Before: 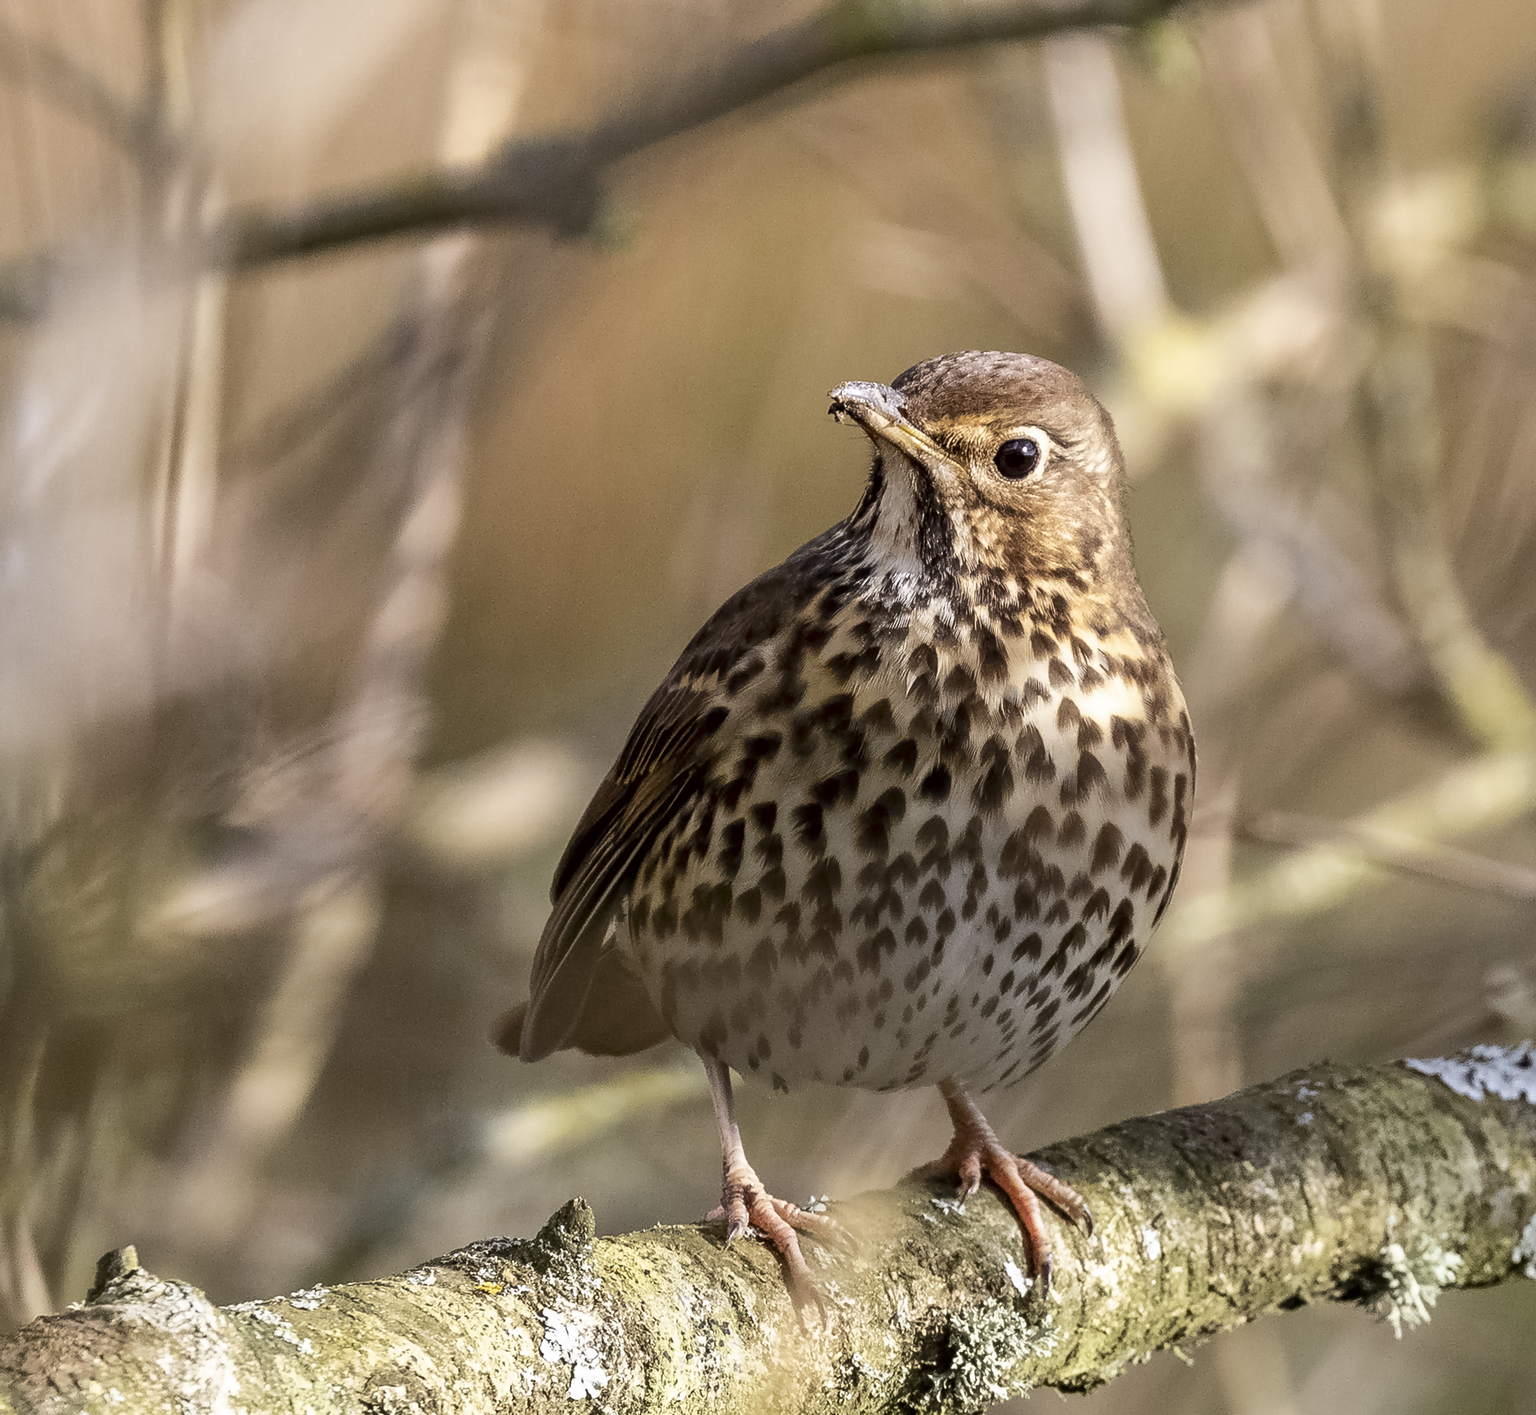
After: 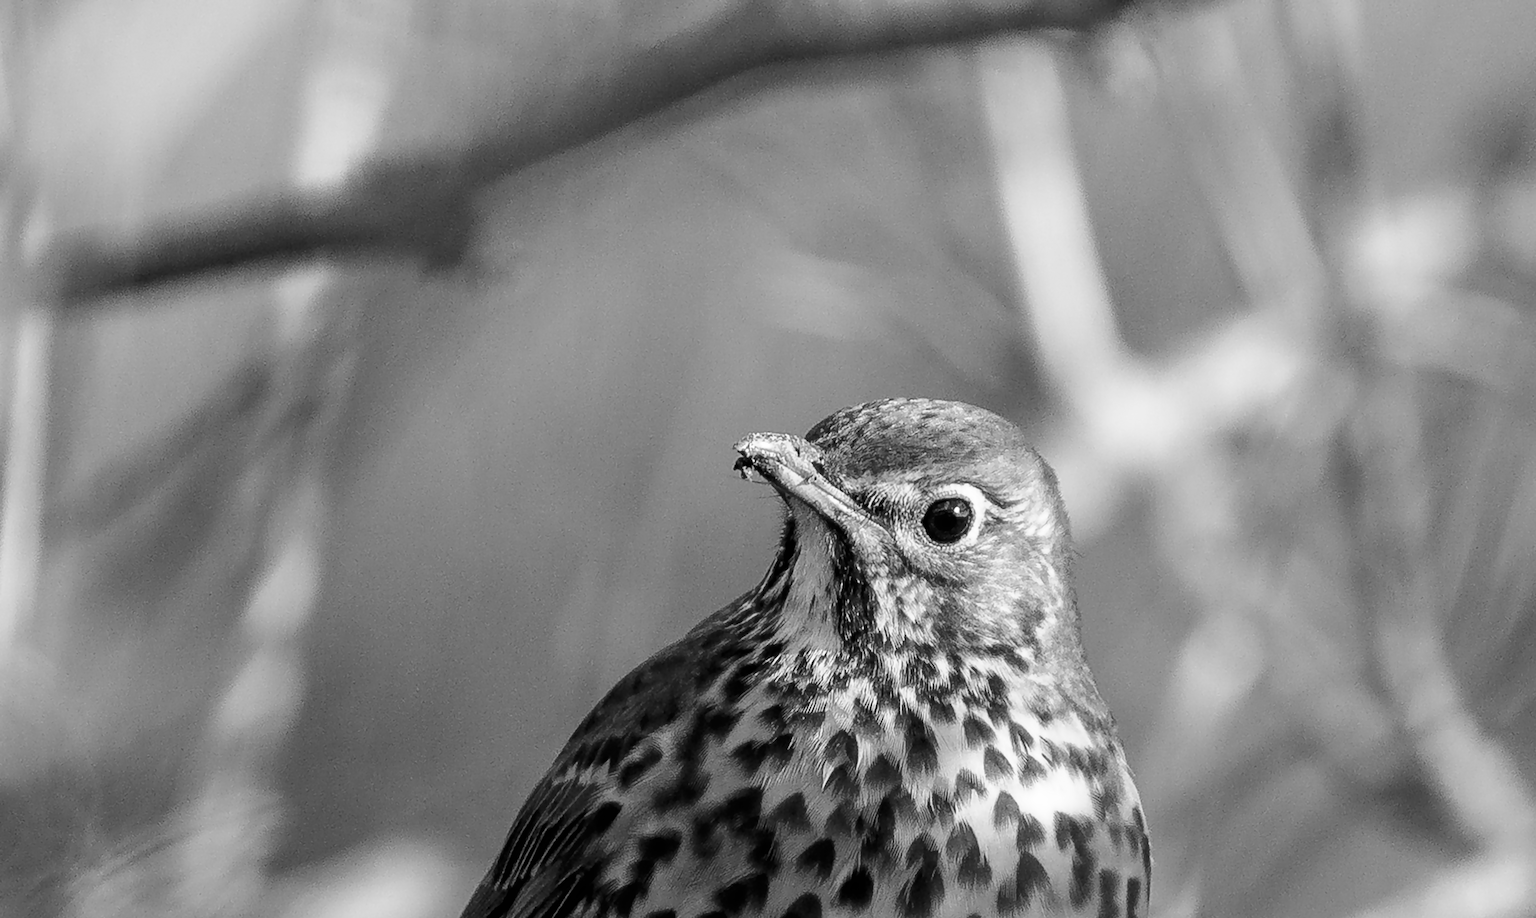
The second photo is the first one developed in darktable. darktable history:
crop and rotate: left 11.812%, bottom 42.776%
monochrome: on, module defaults
